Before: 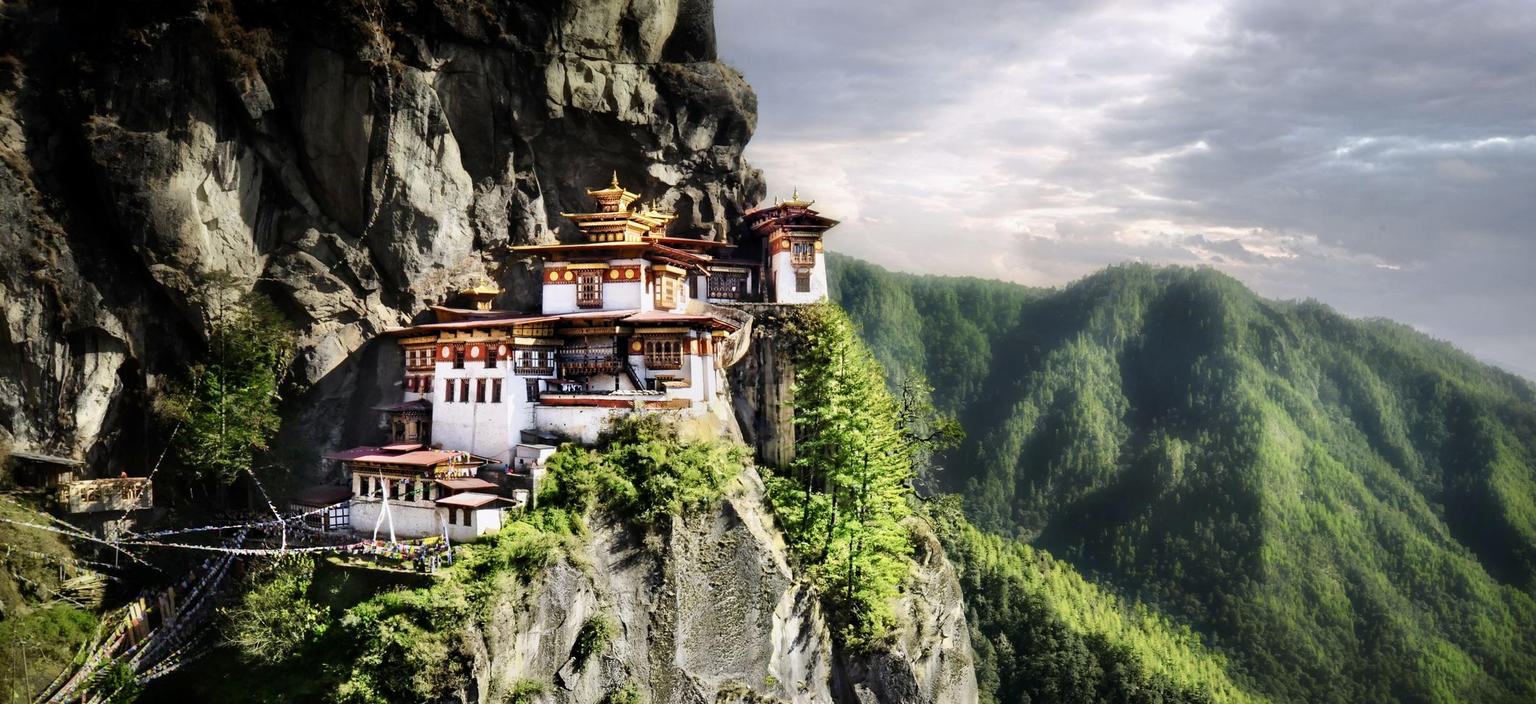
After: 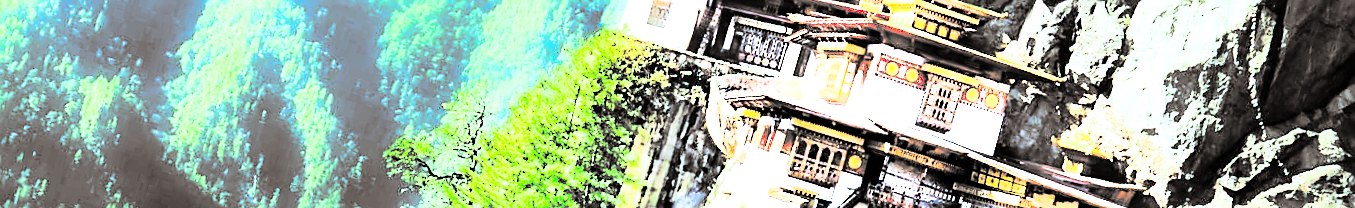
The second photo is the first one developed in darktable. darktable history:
crop and rotate: angle 16.12°, top 30.835%, bottom 35.653%
split-toning: shadows › hue 26°, shadows › saturation 0.09, highlights › hue 40°, highlights › saturation 0.18, balance -63, compress 0%
tone equalizer: on, module defaults
white balance: red 0.931, blue 1.11
exposure: black level correction 0, exposure 1.9 EV, compensate highlight preservation false
rgb curve: curves: ch0 [(0, 0) (0.21, 0.15) (0.24, 0.21) (0.5, 0.75) (0.75, 0.96) (0.89, 0.99) (1, 1)]; ch1 [(0, 0.02) (0.21, 0.13) (0.25, 0.2) (0.5, 0.67) (0.75, 0.9) (0.89, 0.97) (1, 1)]; ch2 [(0, 0.02) (0.21, 0.13) (0.25, 0.2) (0.5, 0.67) (0.75, 0.9) (0.89, 0.97) (1, 1)], compensate middle gray true
sharpen: on, module defaults
color correction: highlights a* -7.33, highlights b* 1.26, shadows a* -3.55, saturation 1.4
